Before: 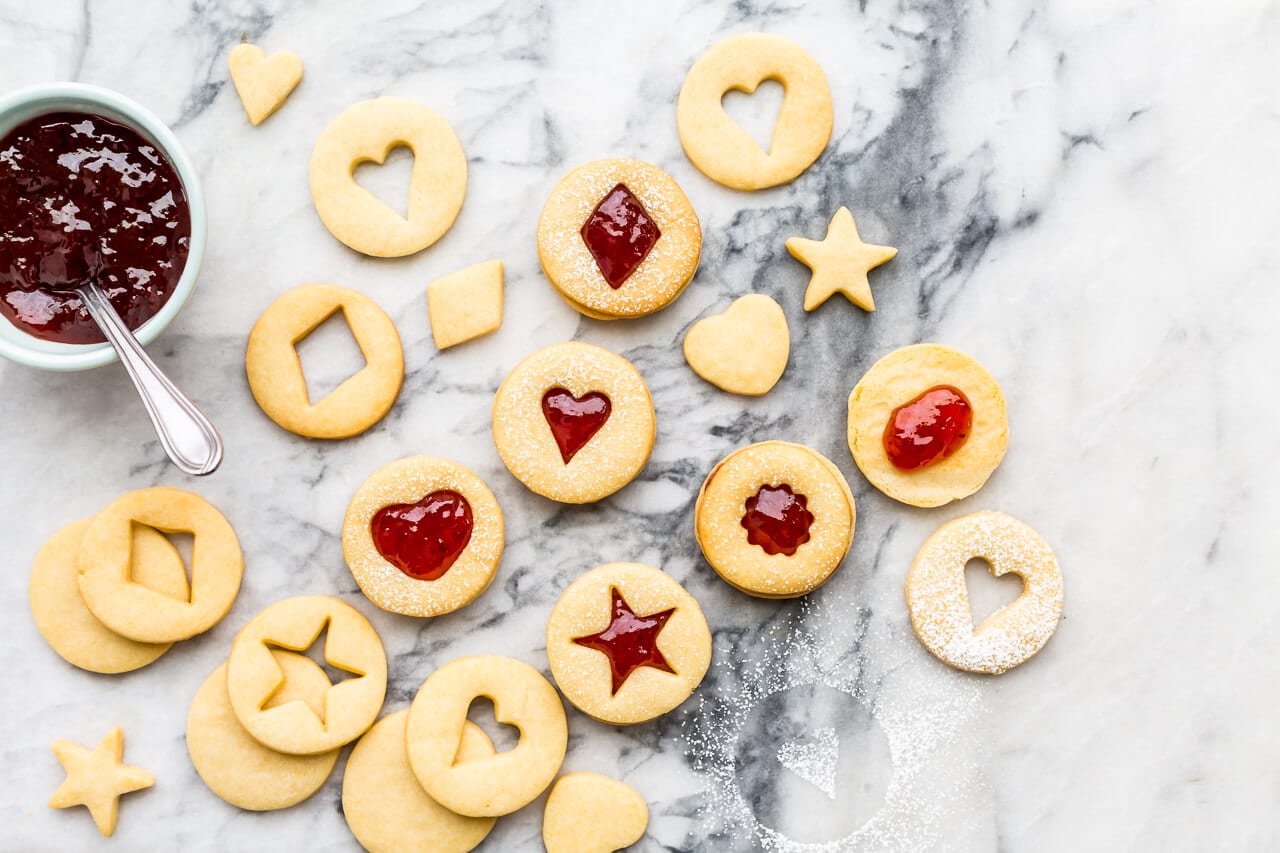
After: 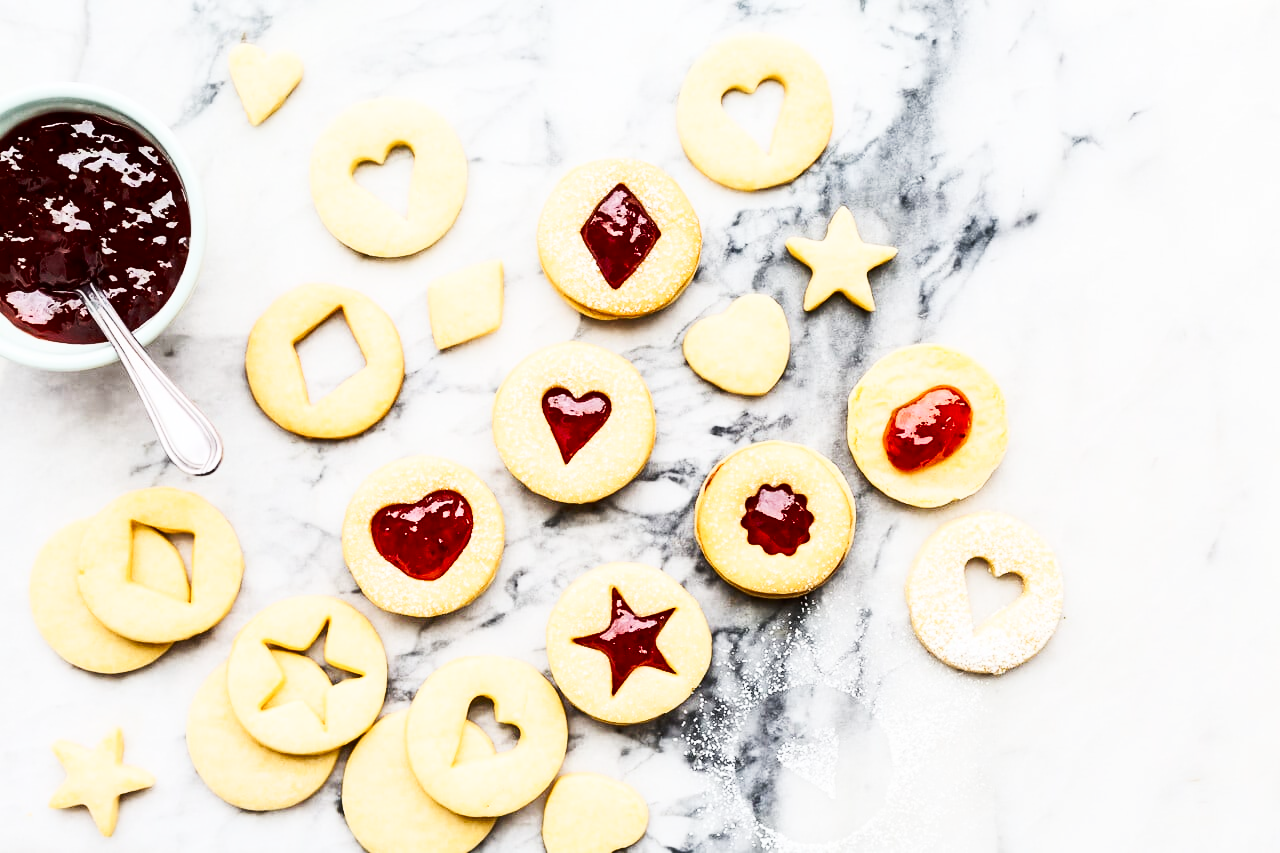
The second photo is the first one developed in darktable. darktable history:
contrast brightness saturation: contrast 0.28
tone curve: curves: ch0 [(0, 0) (0.003, 0.01) (0.011, 0.015) (0.025, 0.023) (0.044, 0.038) (0.069, 0.058) (0.1, 0.093) (0.136, 0.134) (0.177, 0.176) (0.224, 0.221) (0.277, 0.282) (0.335, 0.36) (0.399, 0.438) (0.468, 0.54) (0.543, 0.632) (0.623, 0.724) (0.709, 0.814) (0.801, 0.885) (0.898, 0.947) (1, 1)], preserve colors none
